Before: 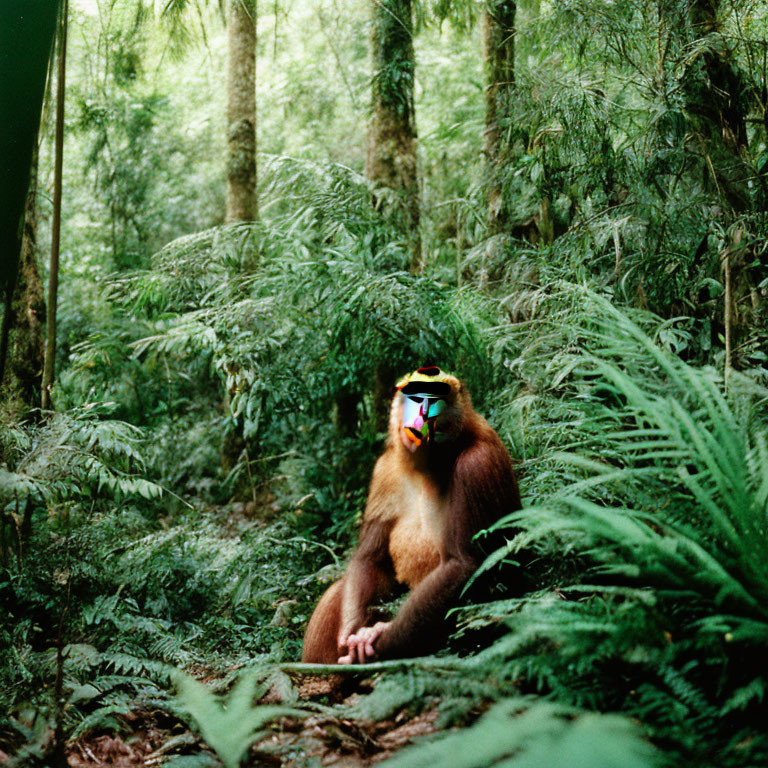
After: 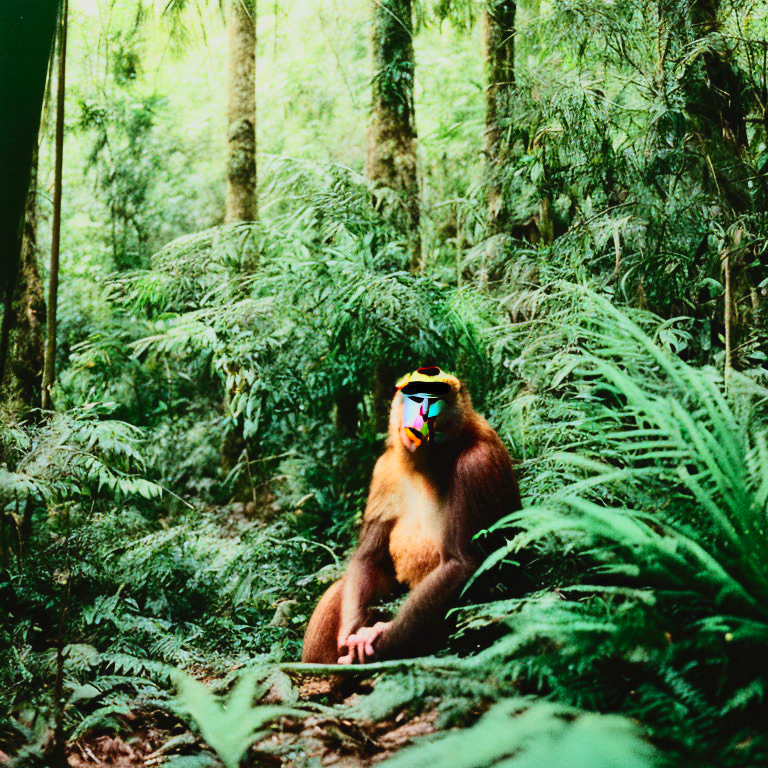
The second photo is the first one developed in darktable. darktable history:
contrast brightness saturation: contrast 0.196, brightness 0.167, saturation 0.229
tone curve: curves: ch0 [(0, 0.019) (0.204, 0.162) (0.491, 0.519) (0.748, 0.765) (1, 0.919)]; ch1 [(0, 0) (0.201, 0.113) (0.372, 0.282) (0.443, 0.434) (0.496, 0.504) (0.566, 0.585) (0.761, 0.803) (1, 1)]; ch2 [(0, 0) (0.434, 0.447) (0.483, 0.487) (0.555, 0.563) (0.697, 0.68) (1, 1)]
